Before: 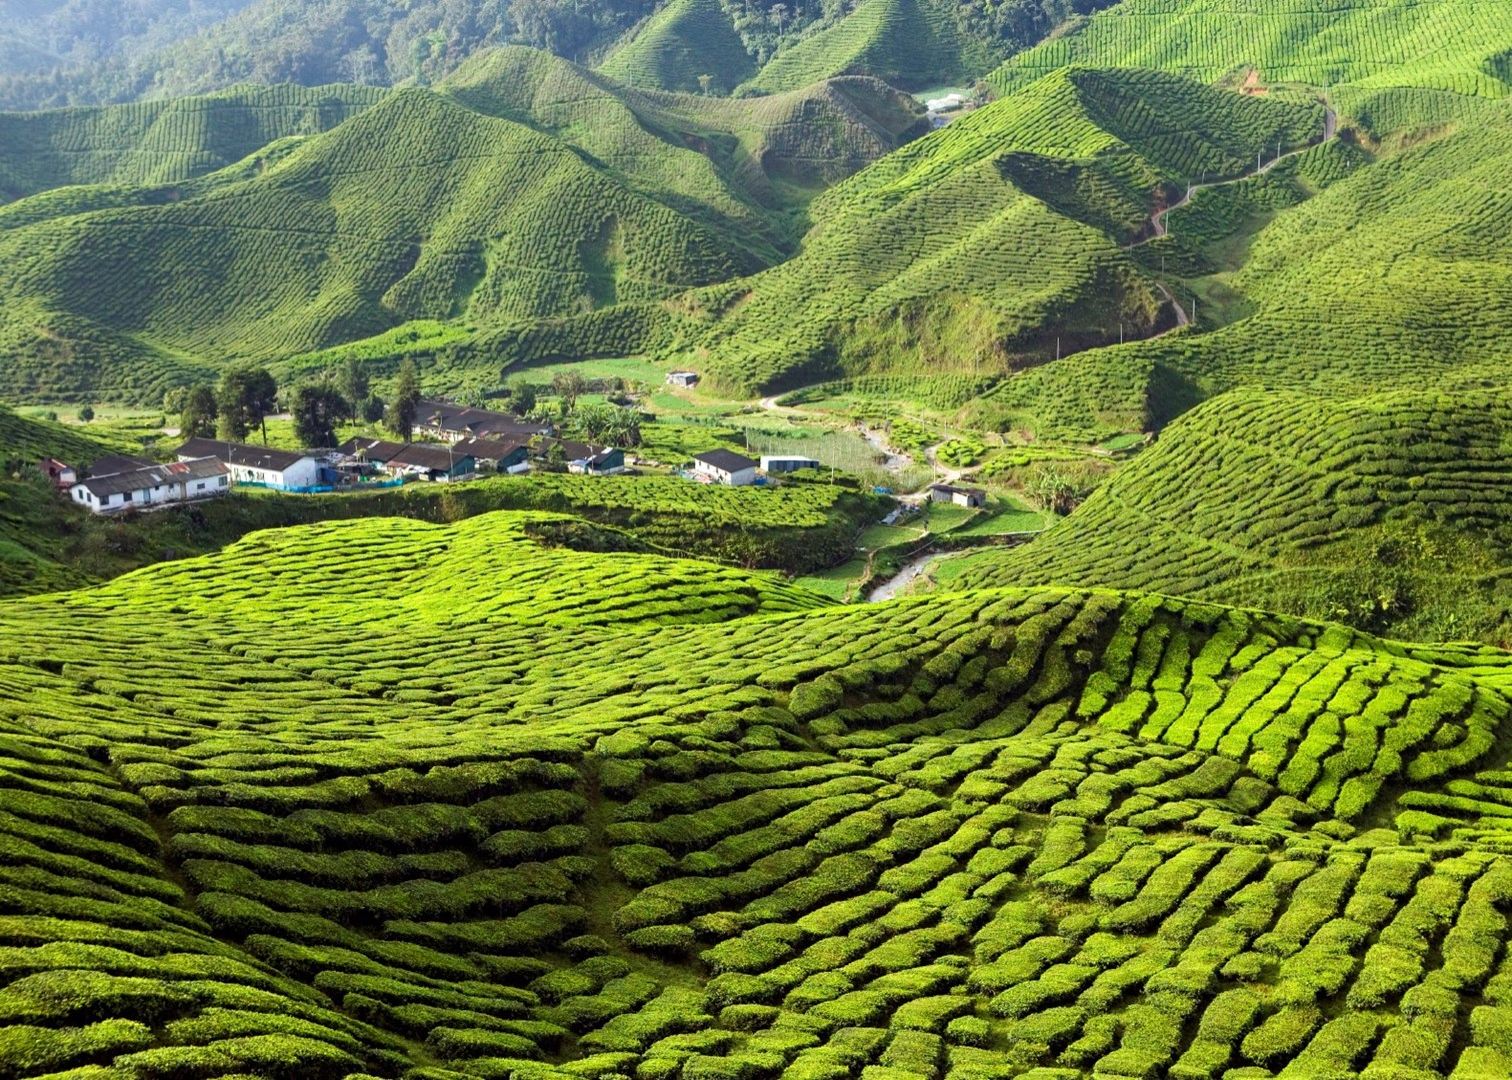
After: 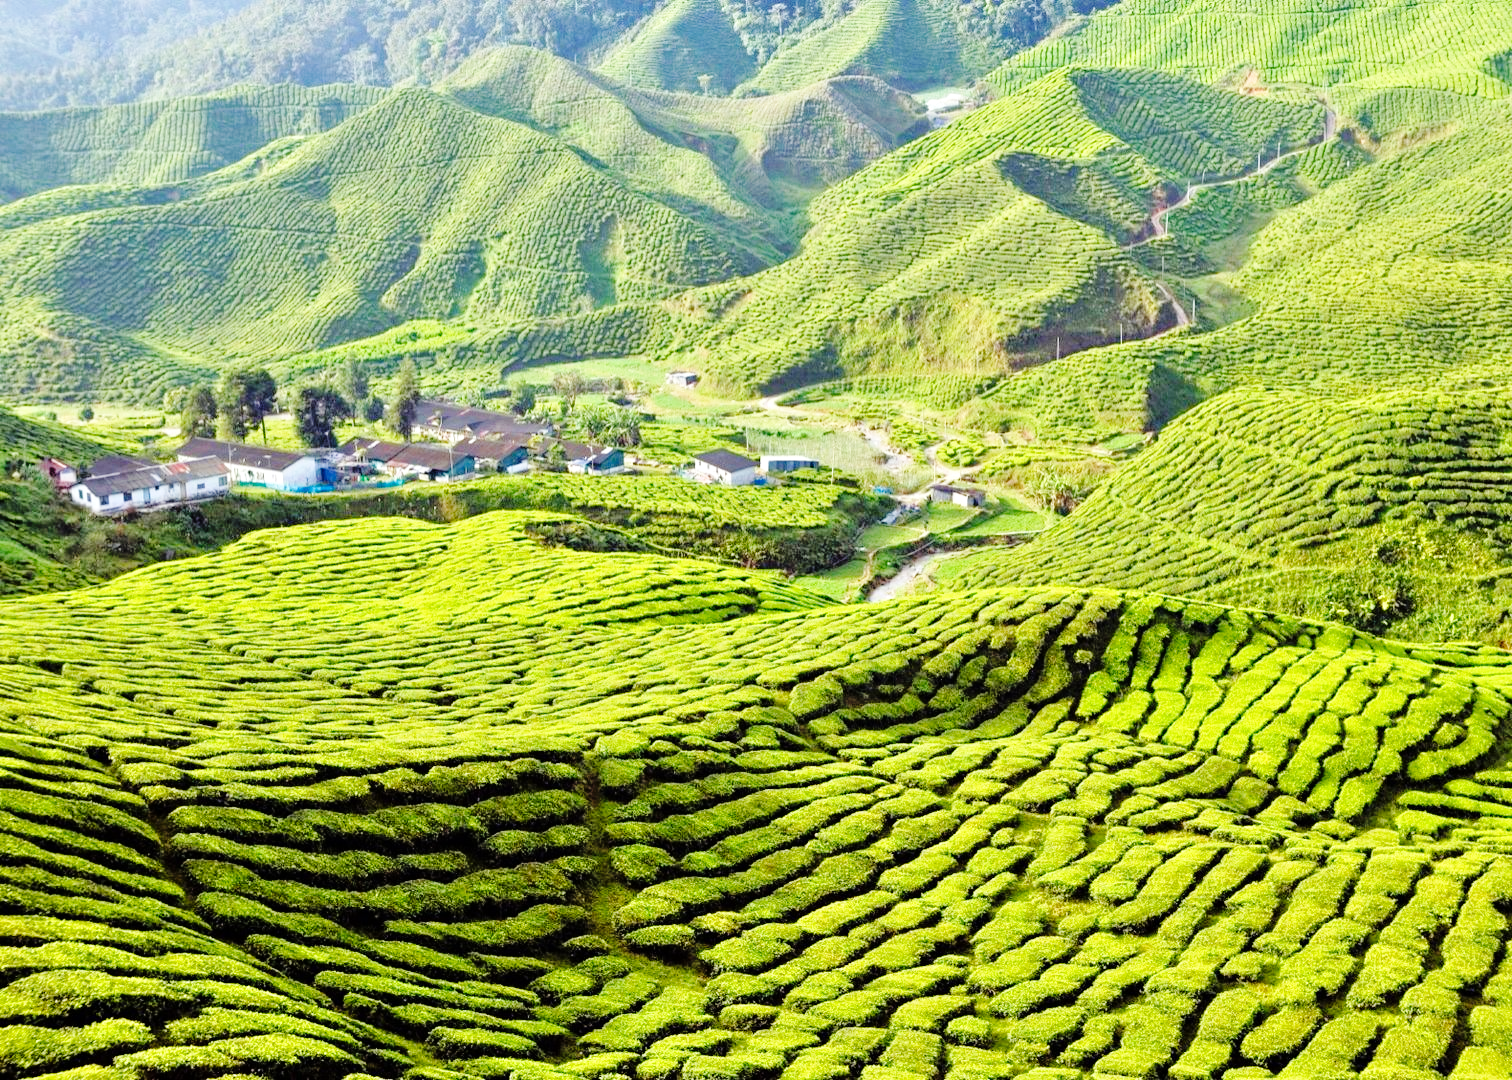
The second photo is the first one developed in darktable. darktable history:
base curve: curves: ch0 [(0, 0) (0.036, 0.025) (0.121, 0.166) (0.206, 0.329) (0.605, 0.79) (1, 1)], preserve colors none
tone equalizer: -7 EV 0.15 EV, -6 EV 0.6 EV, -5 EV 1.15 EV, -4 EV 1.33 EV, -3 EV 1.15 EV, -2 EV 0.6 EV, -1 EV 0.15 EV, mask exposure compensation -0.5 EV
